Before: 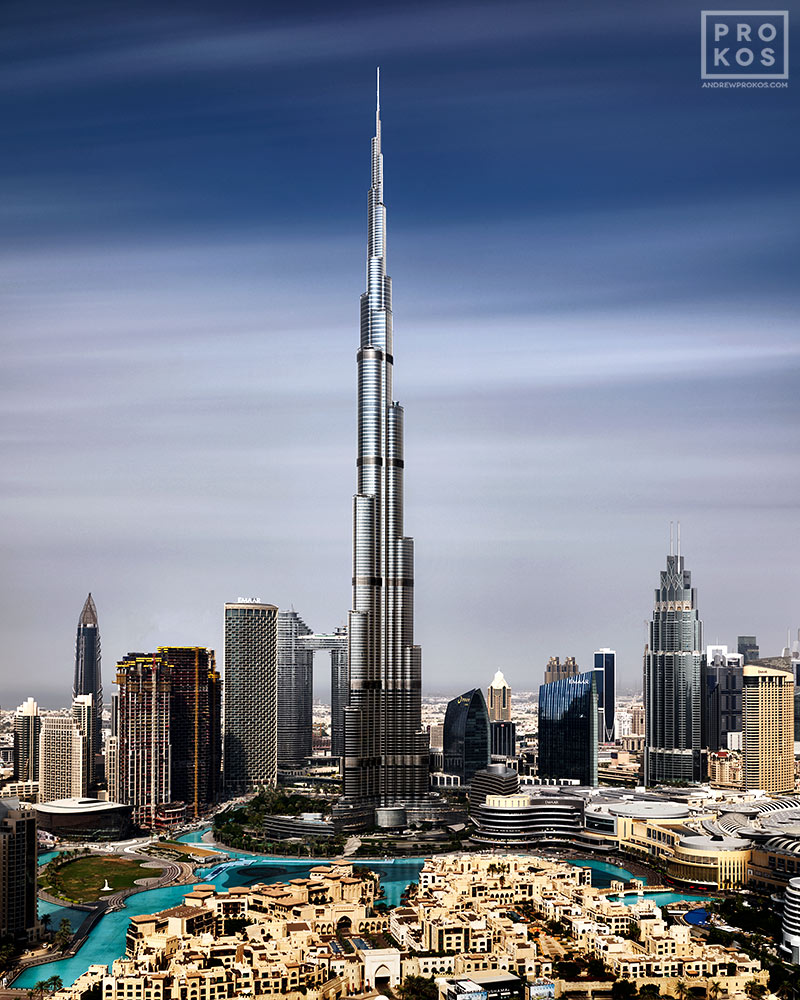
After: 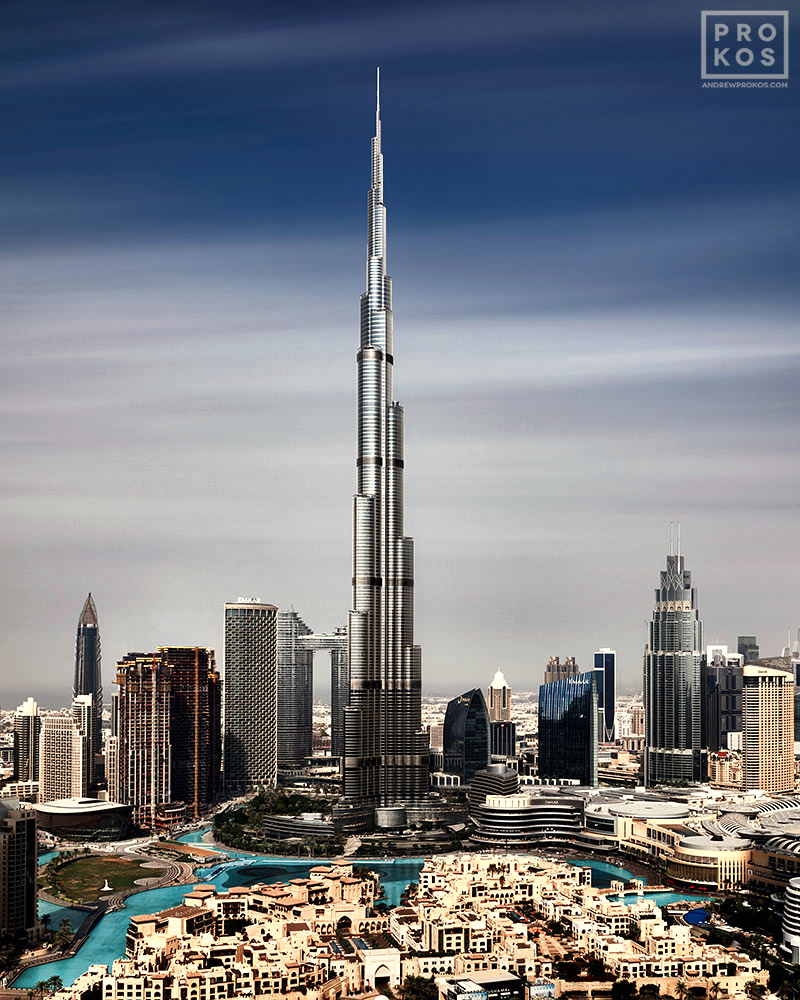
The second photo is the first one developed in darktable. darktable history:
color zones: curves: ch0 [(0, 0.473) (0.001, 0.473) (0.226, 0.548) (0.4, 0.589) (0.525, 0.54) (0.728, 0.403) (0.999, 0.473) (1, 0.473)]; ch1 [(0, 0.619) (0.001, 0.619) (0.234, 0.388) (0.4, 0.372) (0.528, 0.422) (0.732, 0.53) (0.999, 0.619) (1, 0.619)]; ch2 [(0, 0.547) (0.001, 0.547) (0.226, 0.45) (0.4, 0.525) (0.525, 0.585) (0.8, 0.511) (0.999, 0.547) (1, 0.547)]
white balance: red 1.029, blue 0.92
exposure: exposure 0.02 EV, compensate highlight preservation false
